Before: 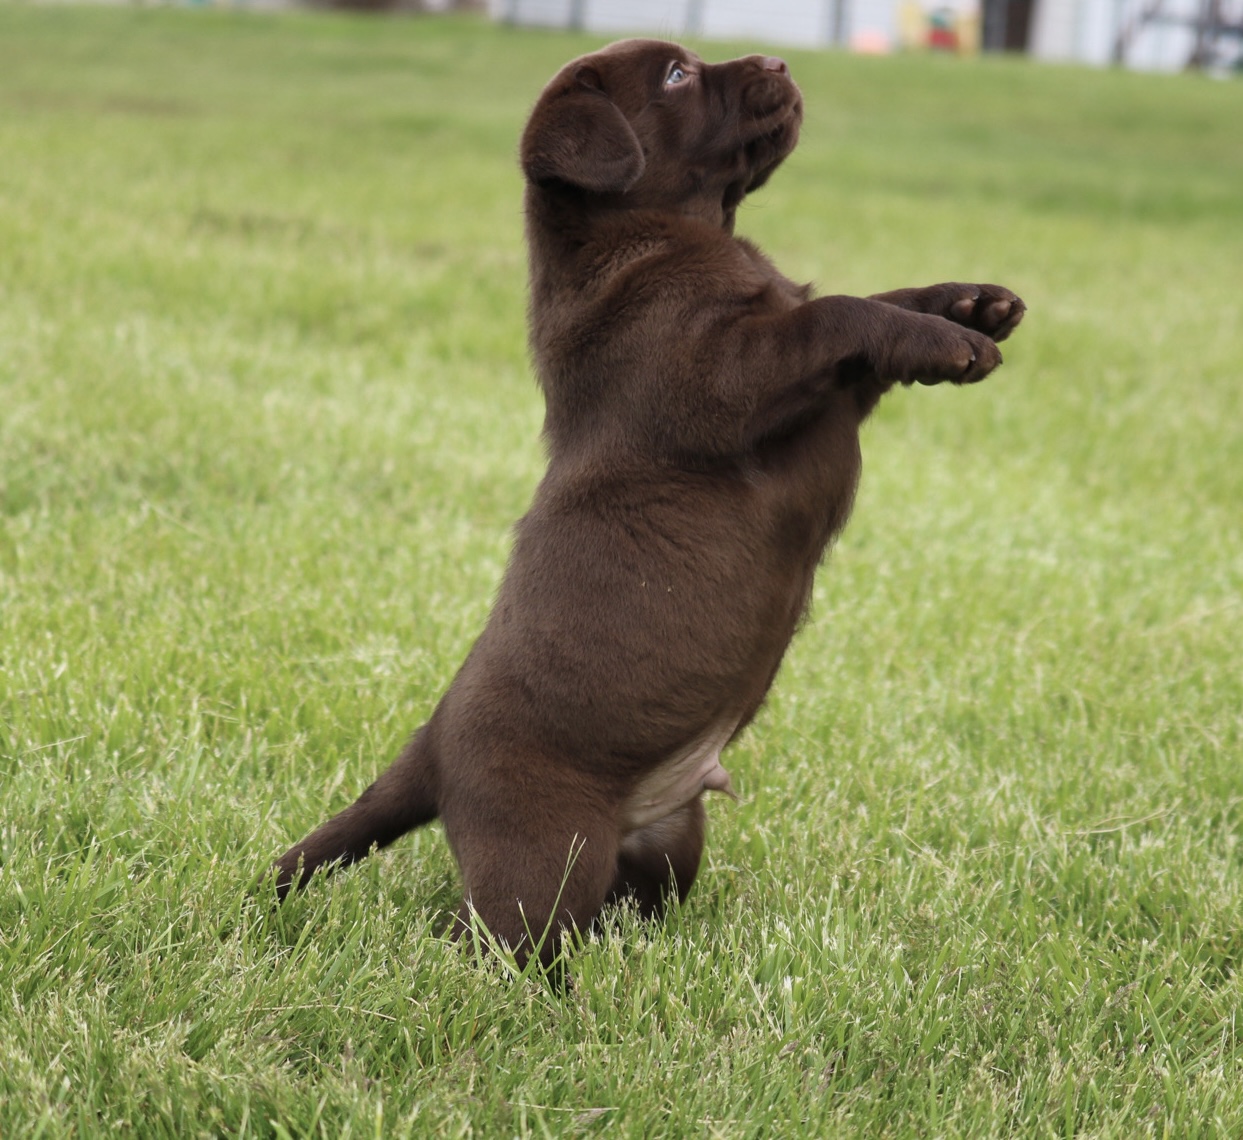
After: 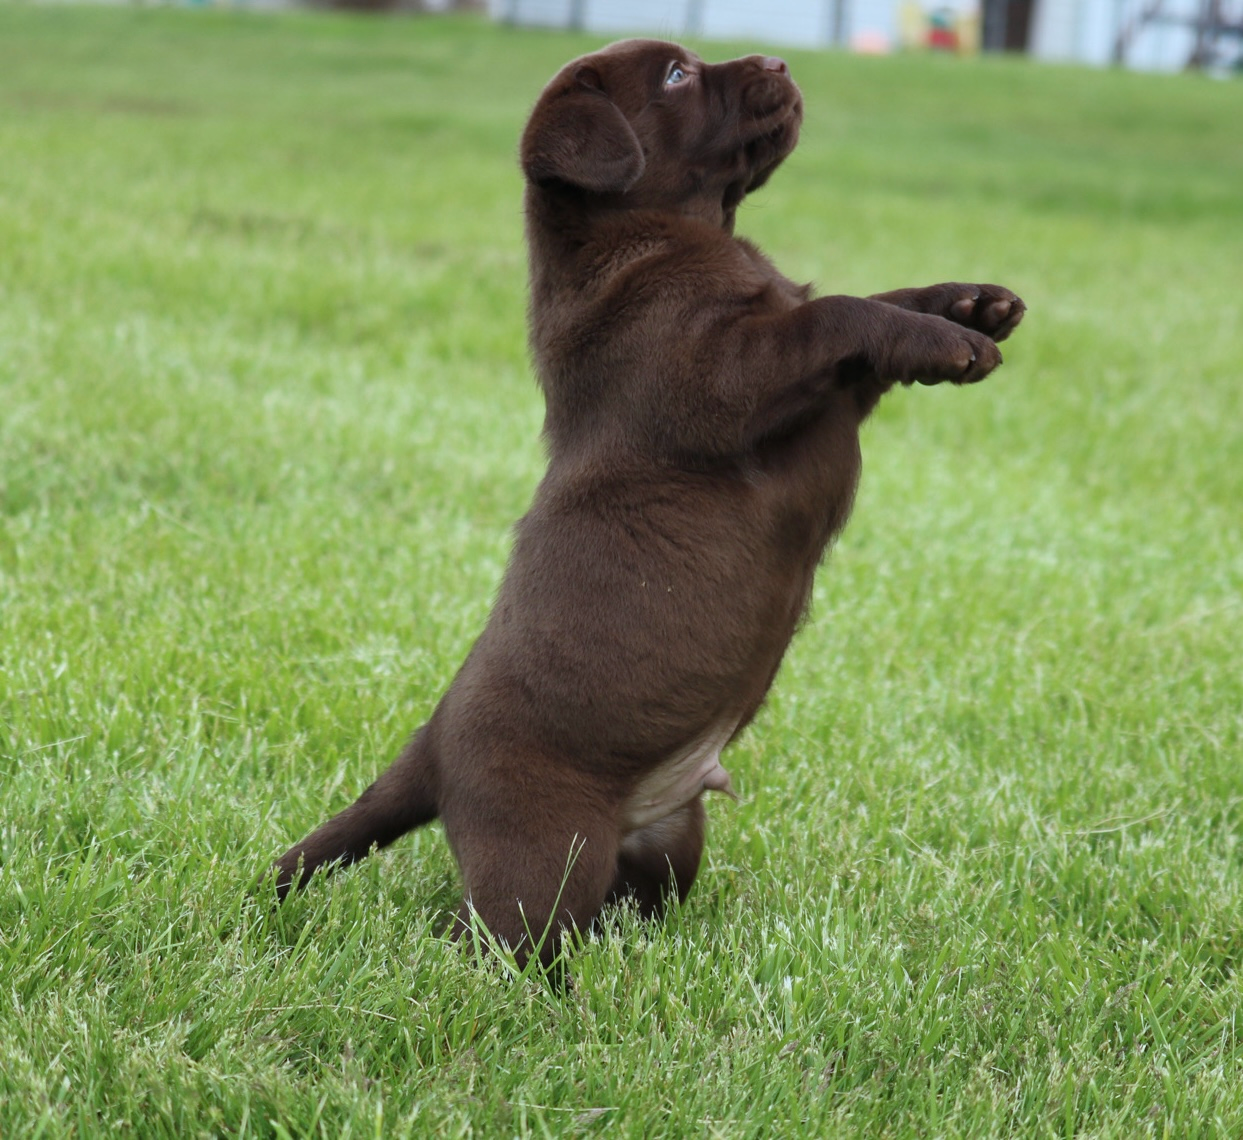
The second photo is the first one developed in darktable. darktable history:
white balance: red 0.925, blue 1.046
